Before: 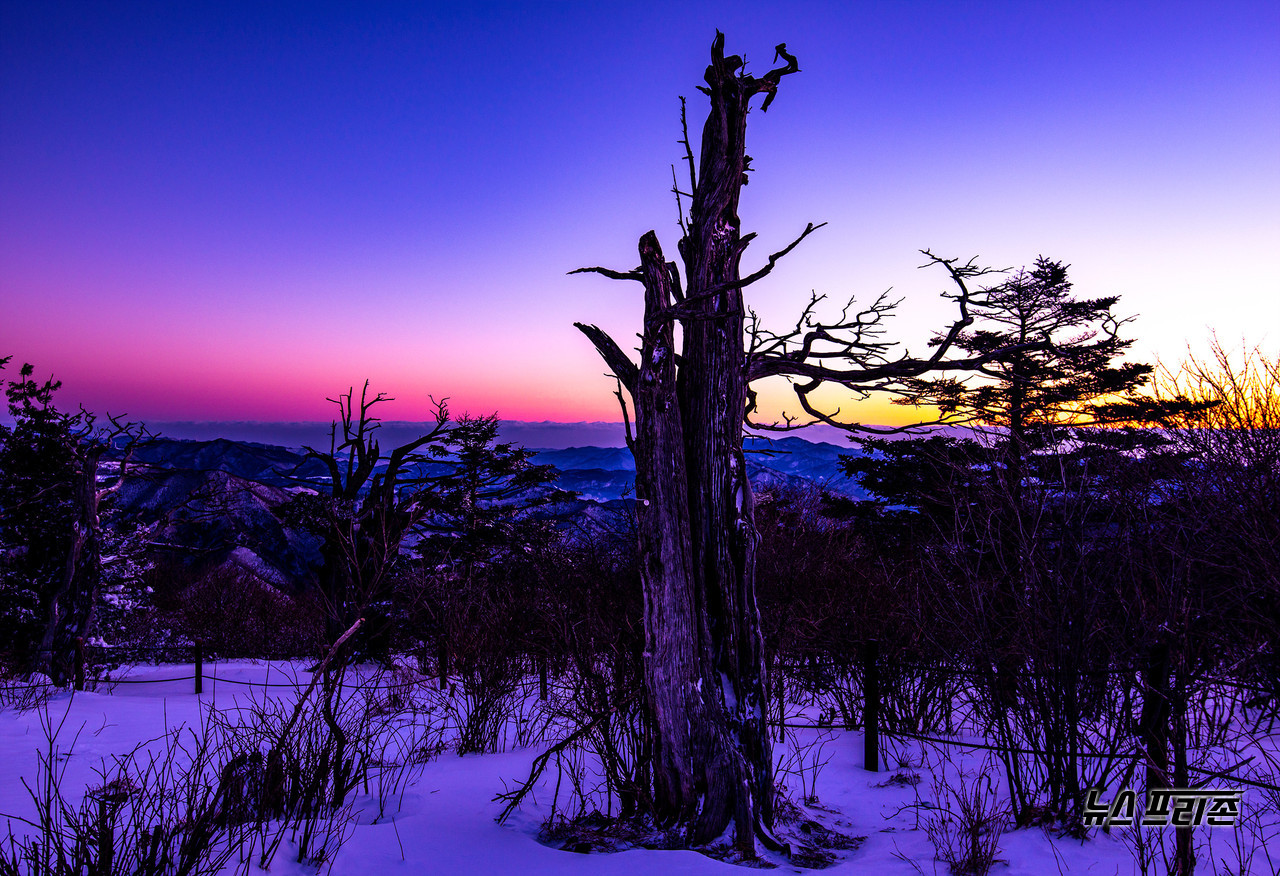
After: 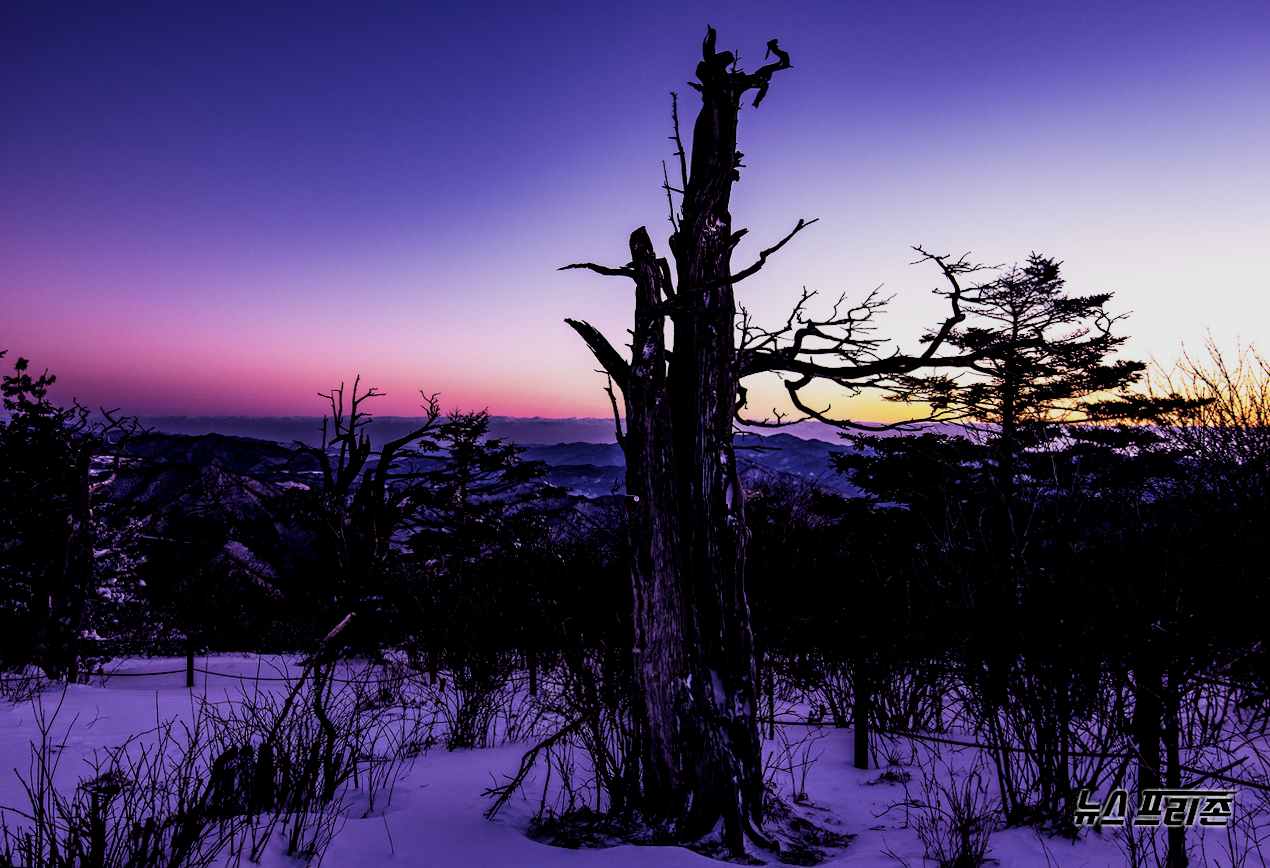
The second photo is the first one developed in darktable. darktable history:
filmic rgb: black relative exposure -5 EV, hardness 2.88, contrast 1.3, highlights saturation mix -10%
rotate and perspective: rotation 0.192°, lens shift (horizontal) -0.015, crop left 0.005, crop right 0.996, crop top 0.006, crop bottom 0.99
contrast brightness saturation: contrast 0.1, saturation -0.3
